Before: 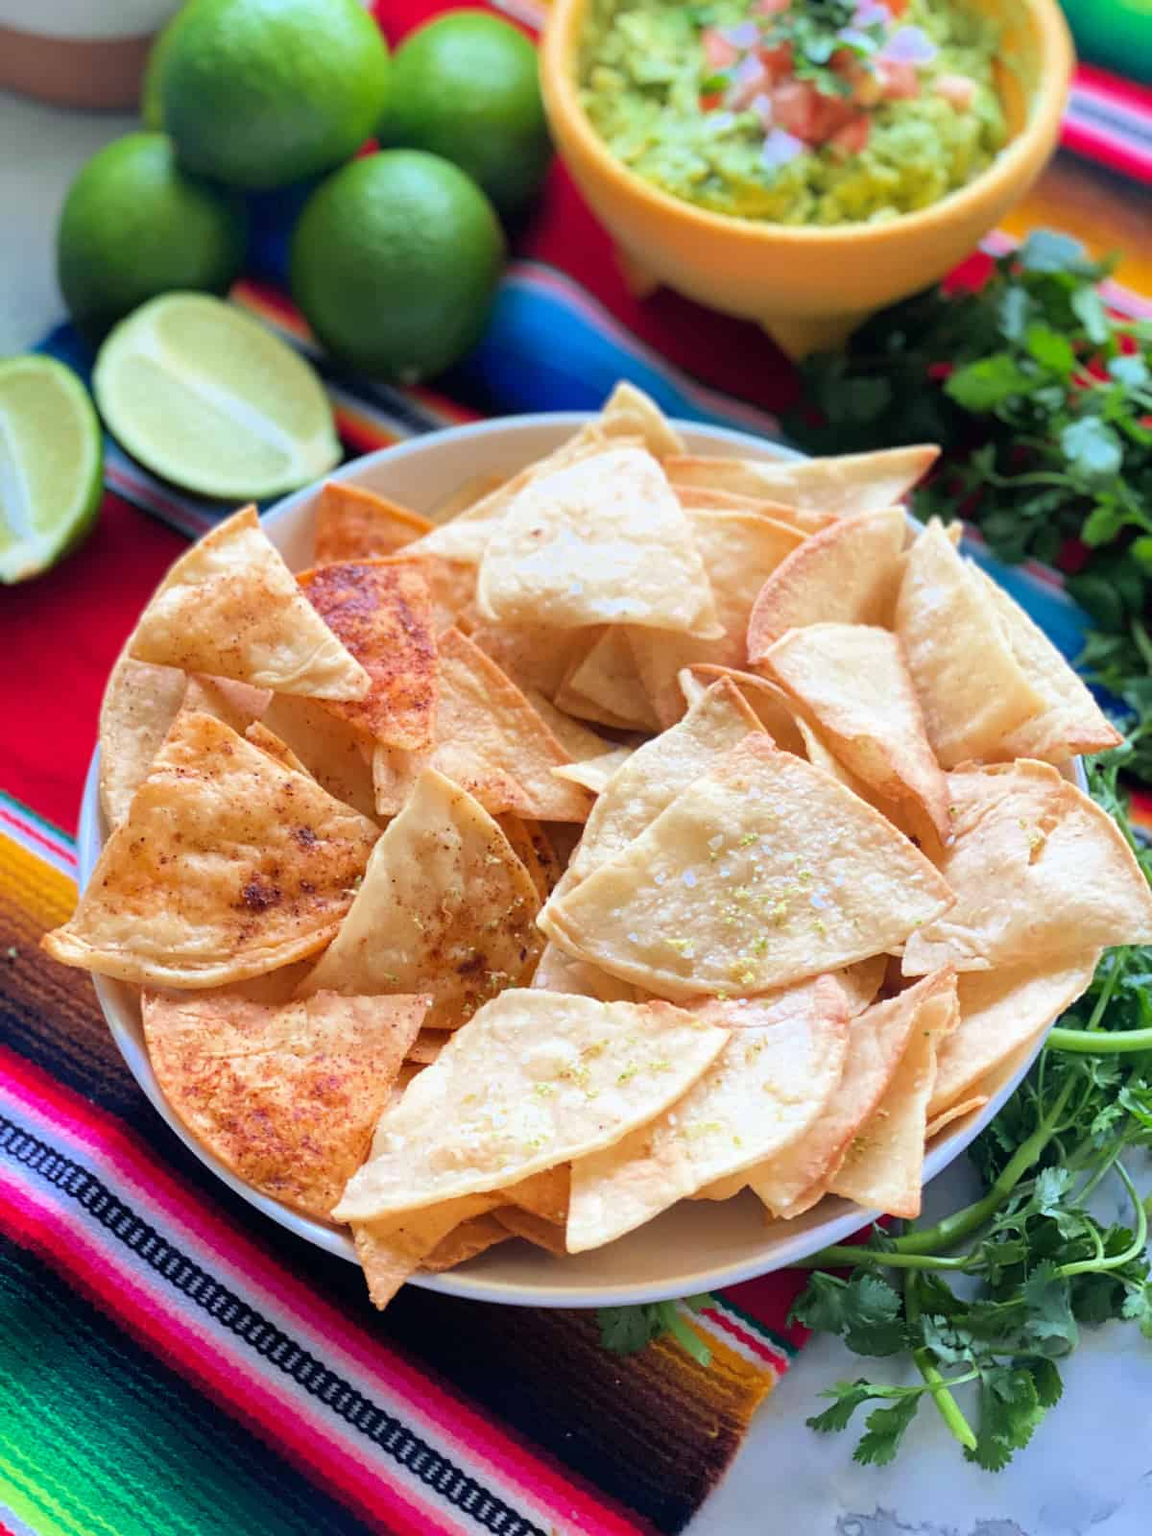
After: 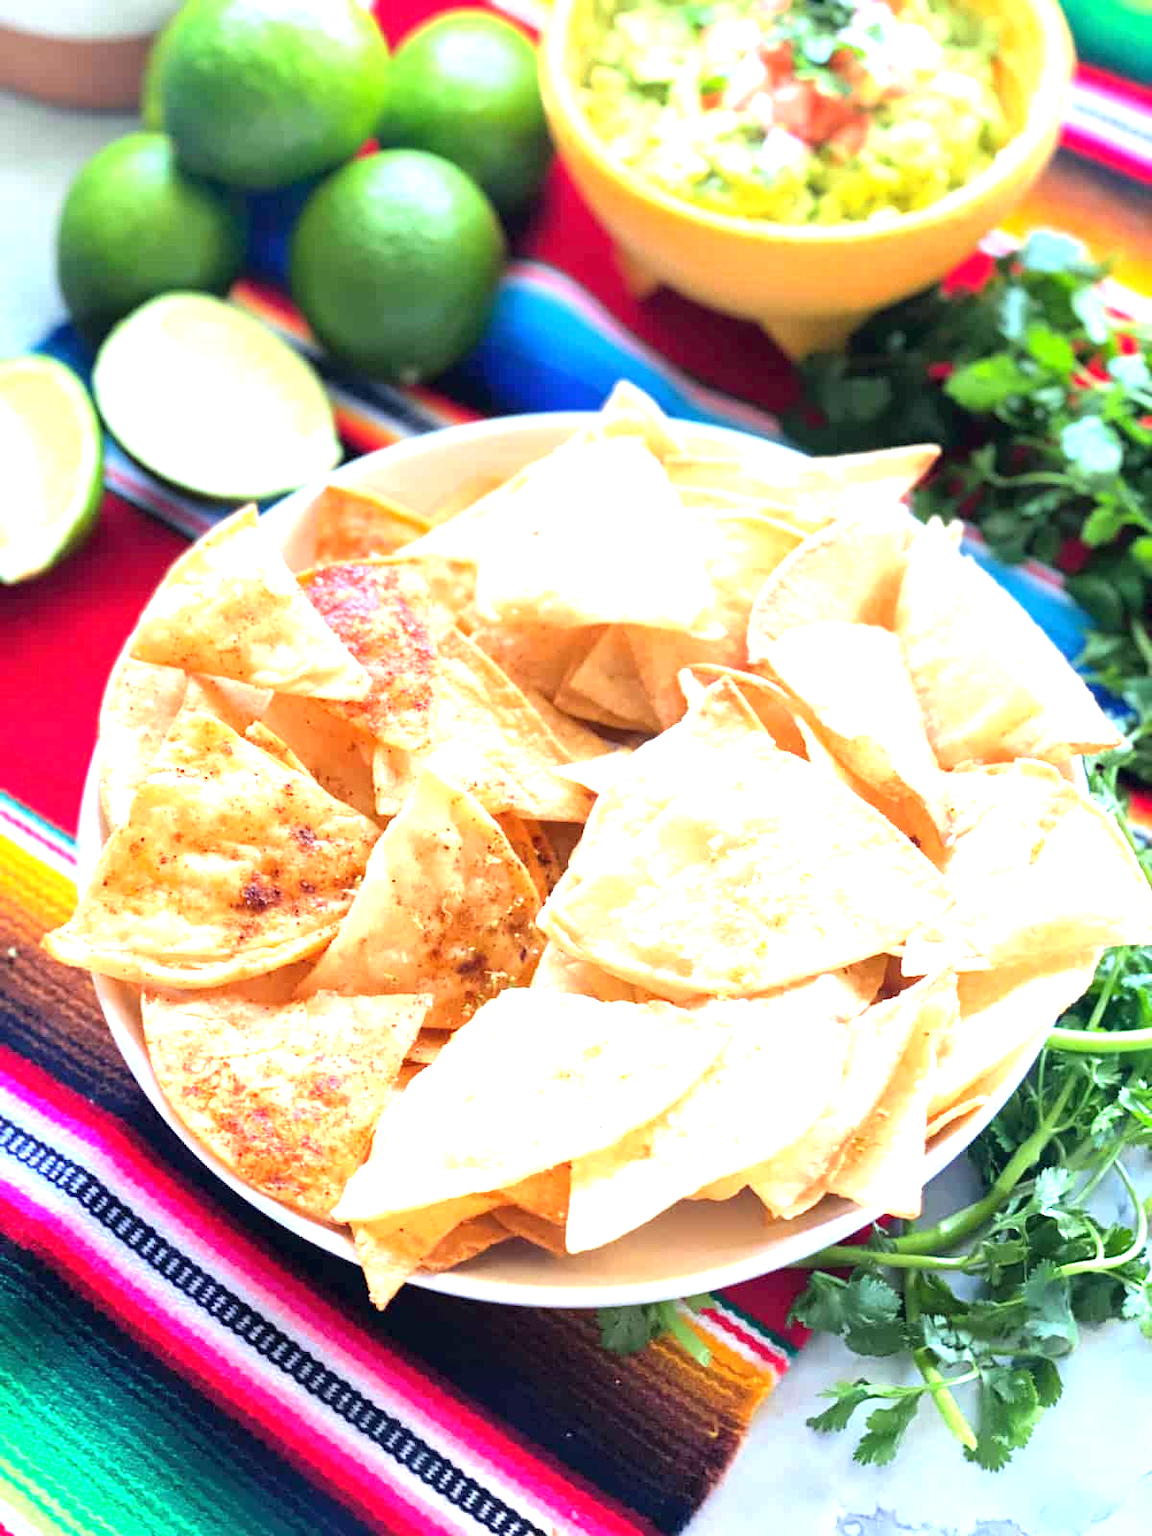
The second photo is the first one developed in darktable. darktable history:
exposure: black level correction 0, exposure 1.448 EV, compensate exposure bias true, compensate highlight preservation false
